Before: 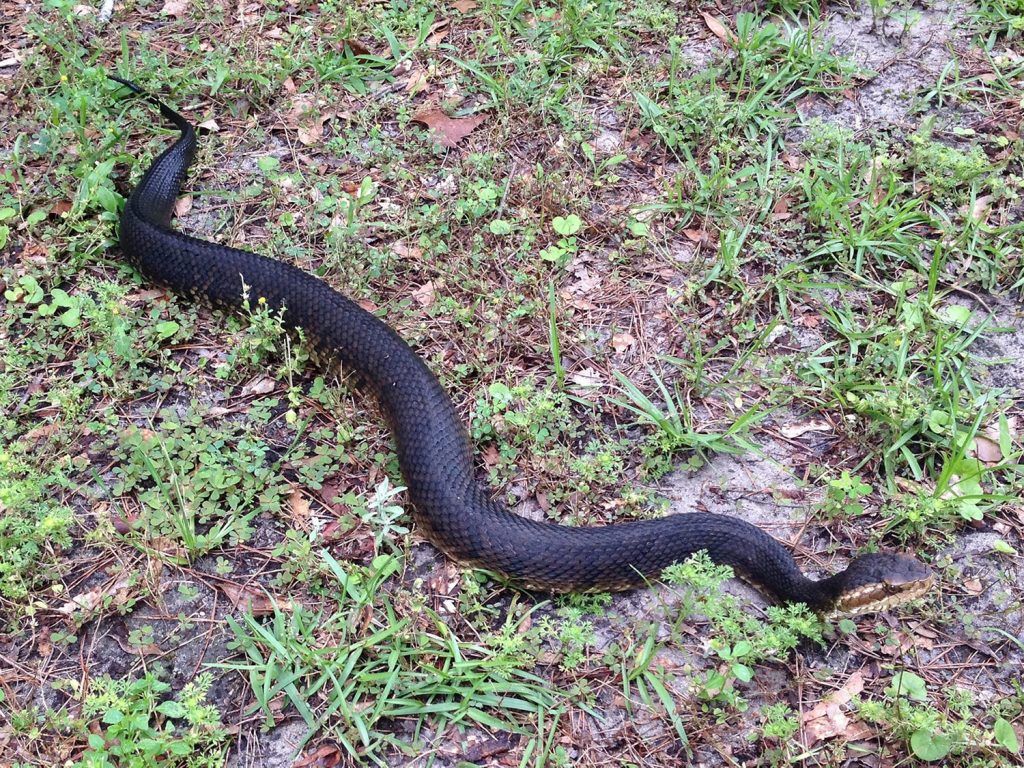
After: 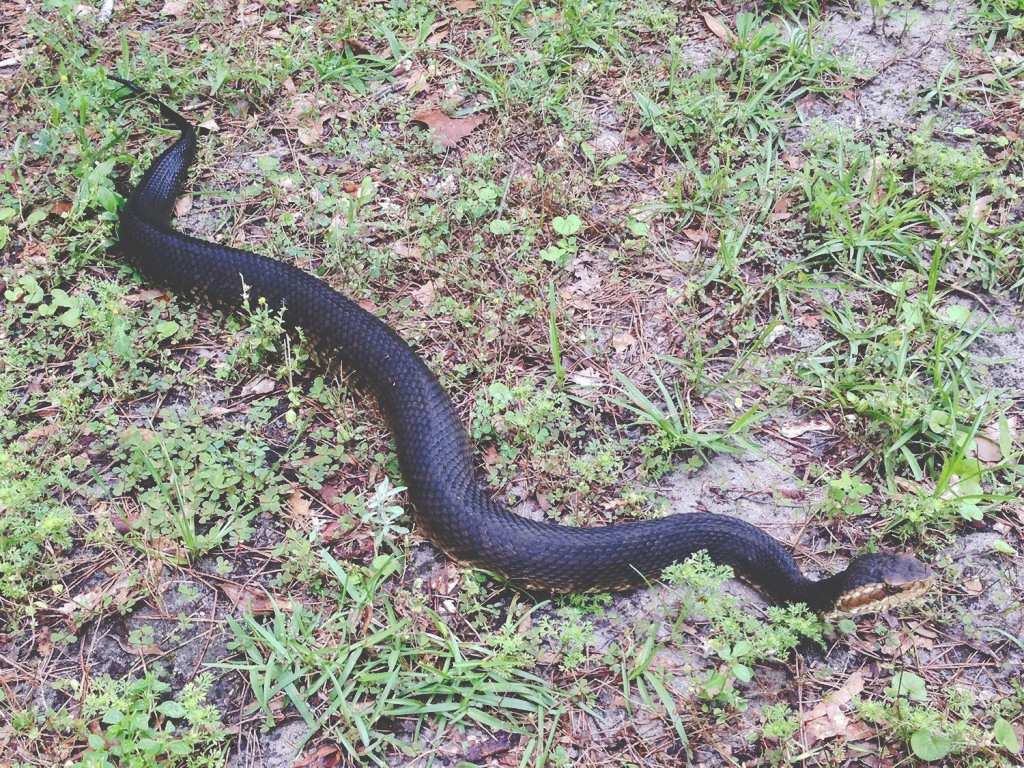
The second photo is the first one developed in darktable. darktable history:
tone curve: curves: ch0 [(0, 0) (0.003, 0.241) (0.011, 0.241) (0.025, 0.242) (0.044, 0.246) (0.069, 0.25) (0.1, 0.251) (0.136, 0.256) (0.177, 0.275) (0.224, 0.293) (0.277, 0.326) (0.335, 0.38) (0.399, 0.449) (0.468, 0.525) (0.543, 0.606) (0.623, 0.683) (0.709, 0.751) (0.801, 0.824) (0.898, 0.871) (1, 1)], preserve colors none
